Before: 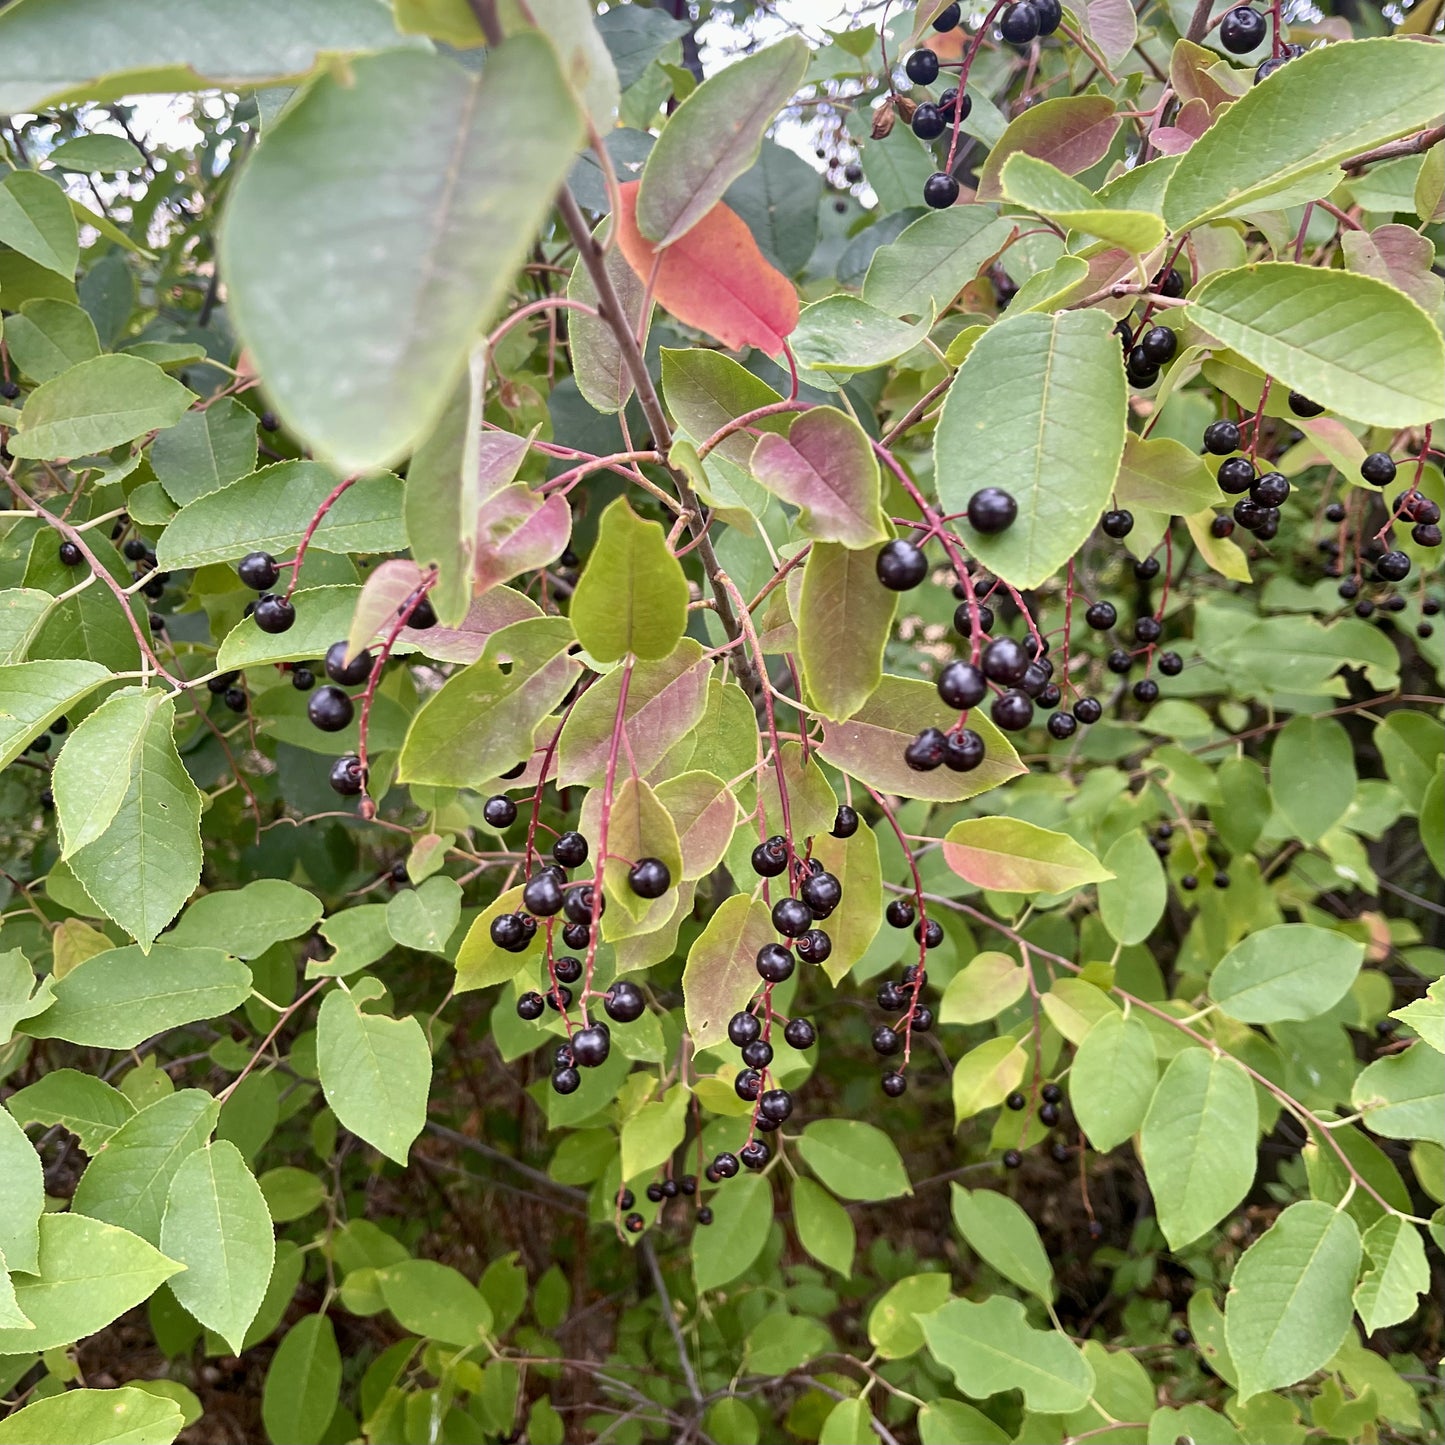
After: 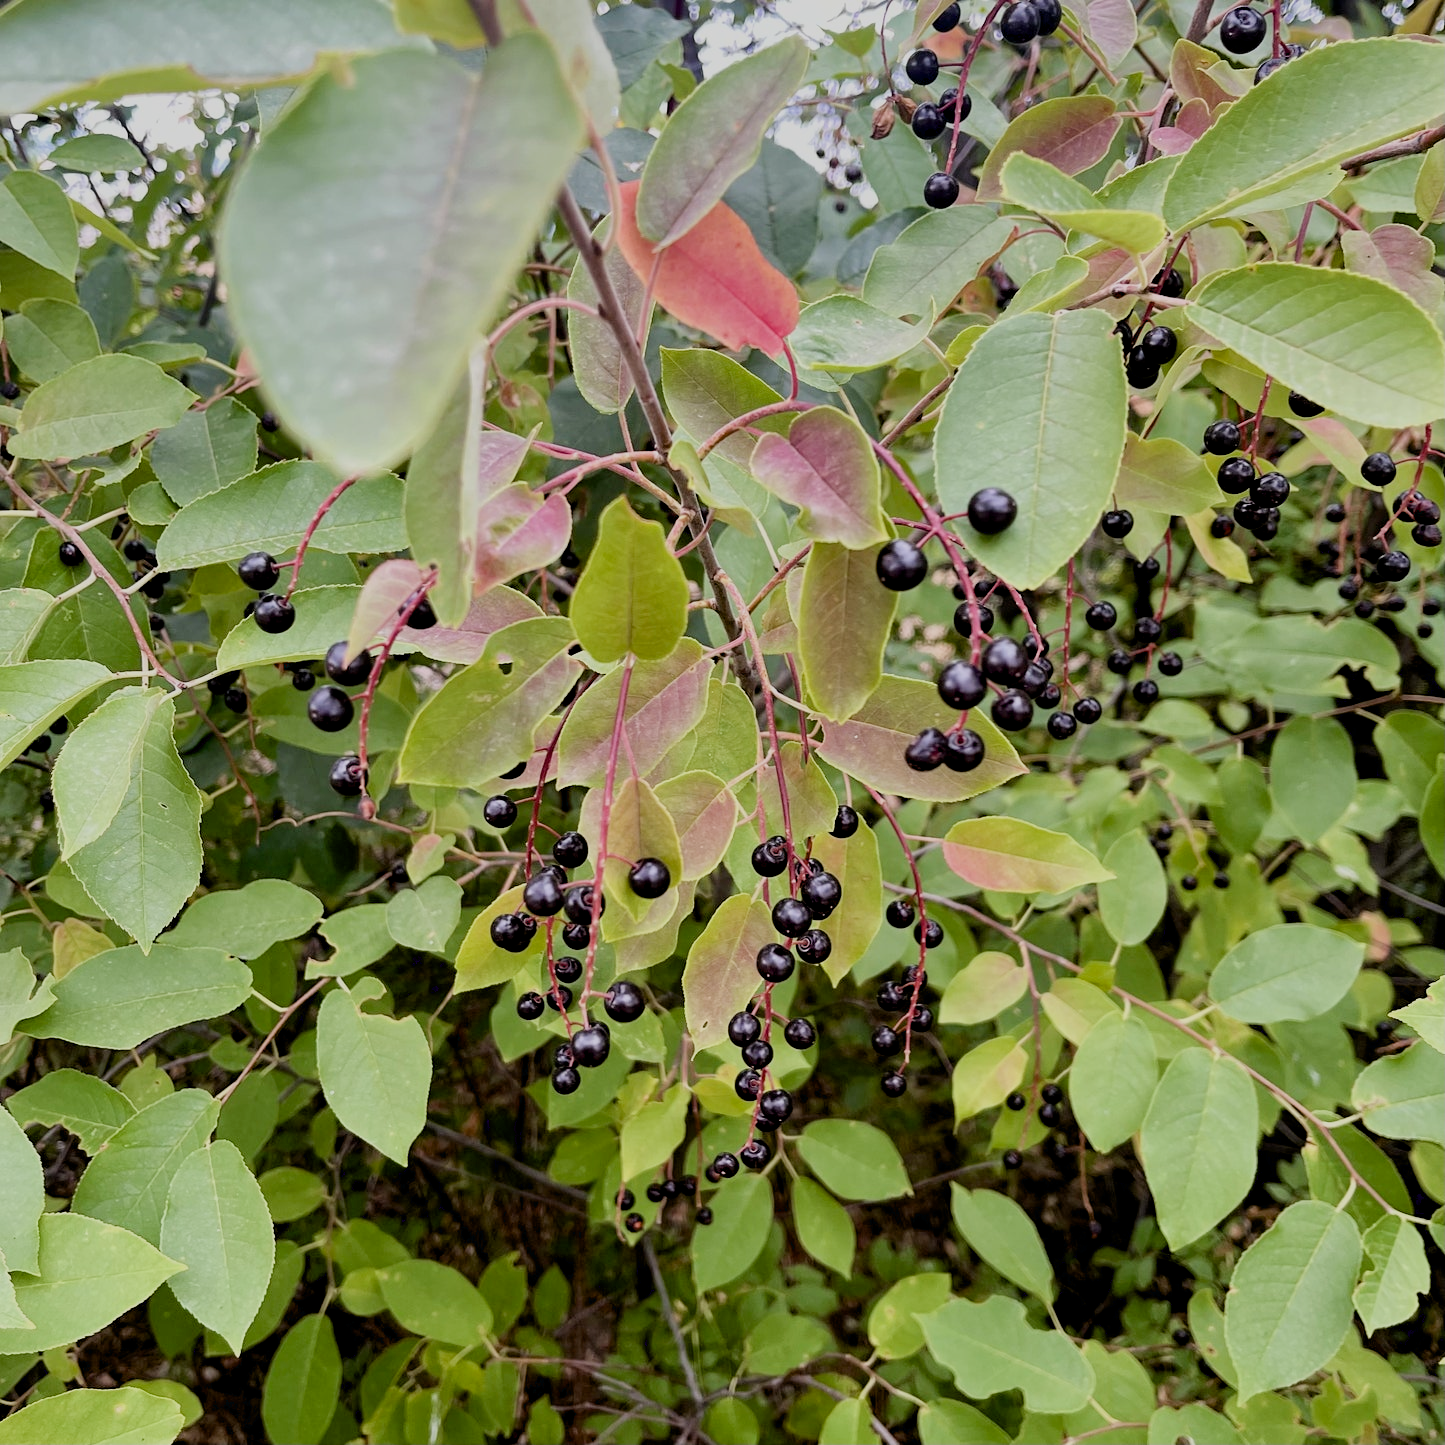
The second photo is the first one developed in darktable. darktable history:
exposure: black level correction 0.01, exposure 0.011 EV, compensate highlight preservation false
filmic rgb: black relative exposure -7.65 EV, white relative exposure 4.56 EV, hardness 3.61
